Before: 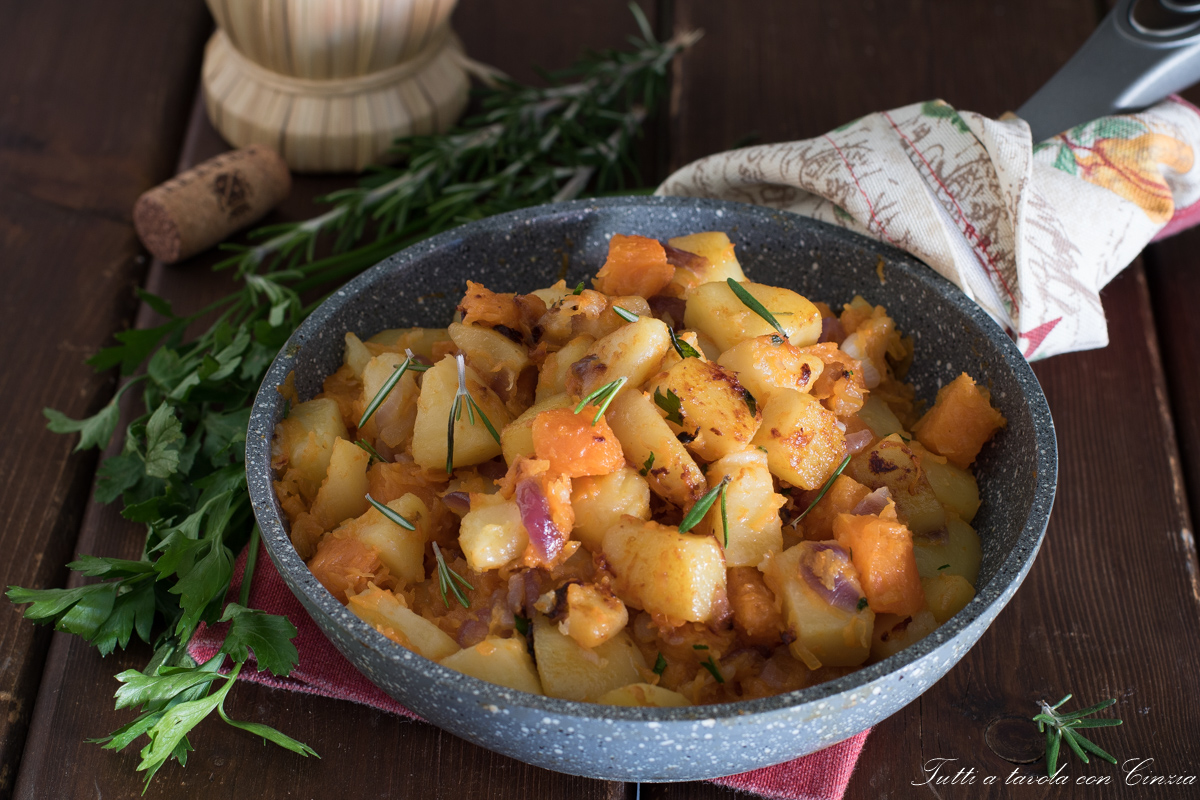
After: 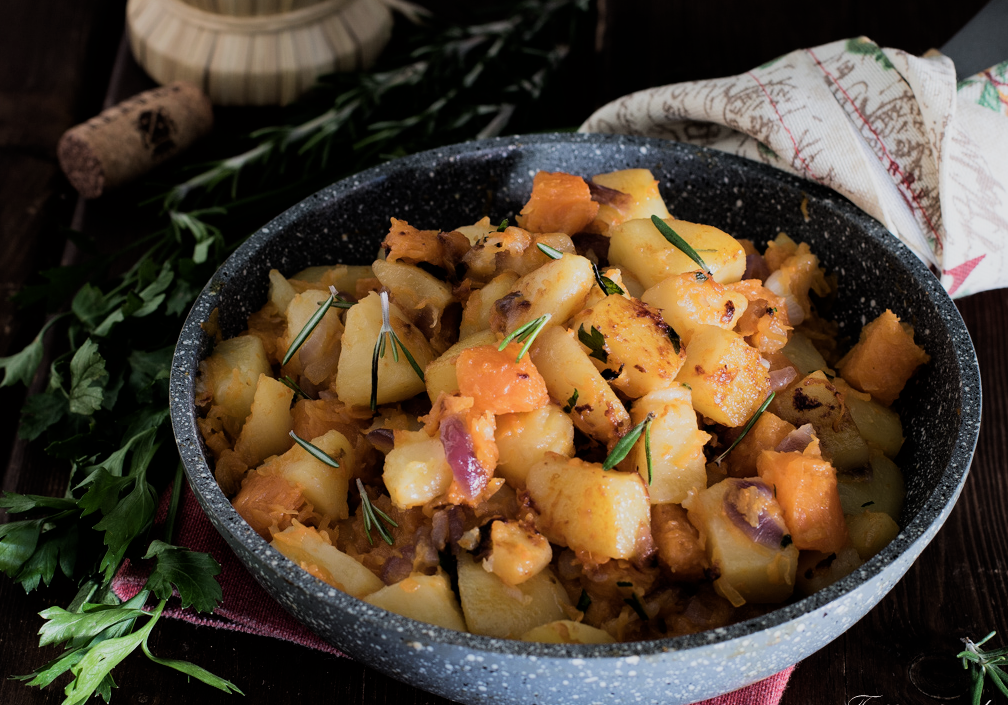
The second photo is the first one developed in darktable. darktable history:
filmic rgb: black relative exposure -5.05 EV, white relative exposure 4 EV, hardness 2.89, contrast 1.299, highlights saturation mix -28.74%
crop: left 6.413%, top 7.963%, right 9.529%, bottom 3.896%
